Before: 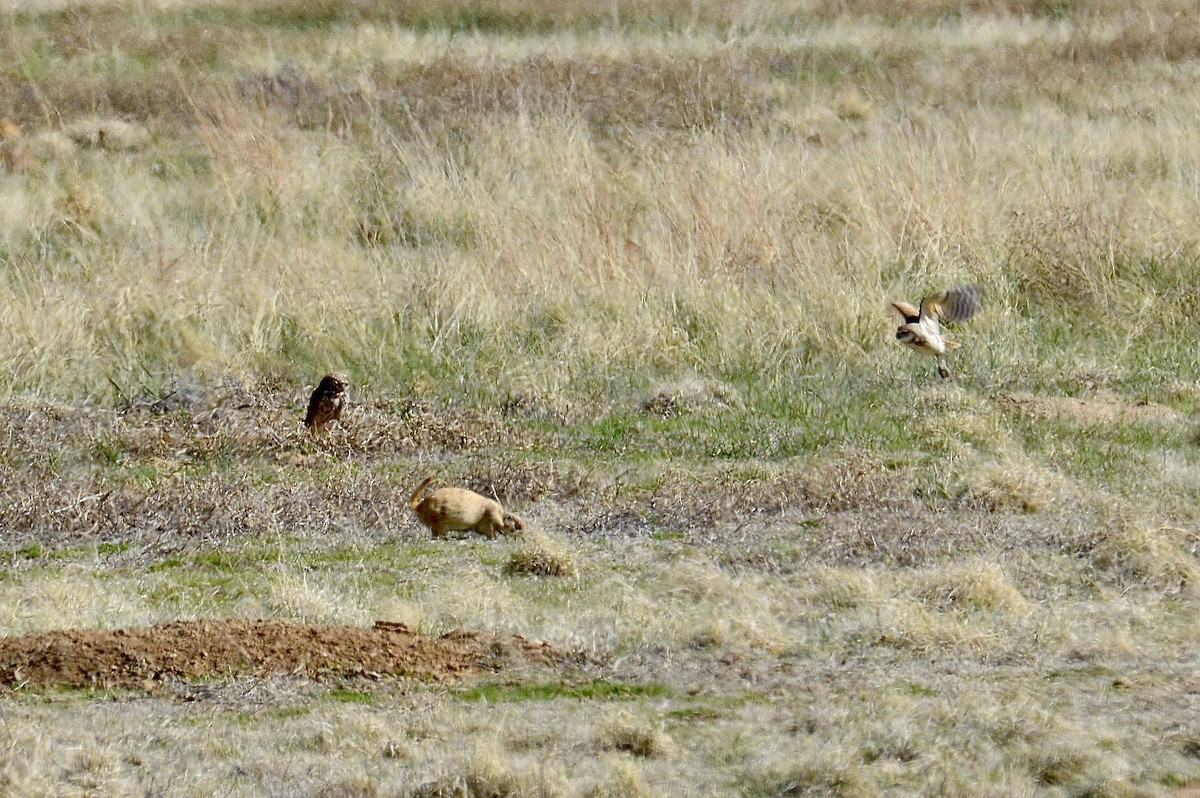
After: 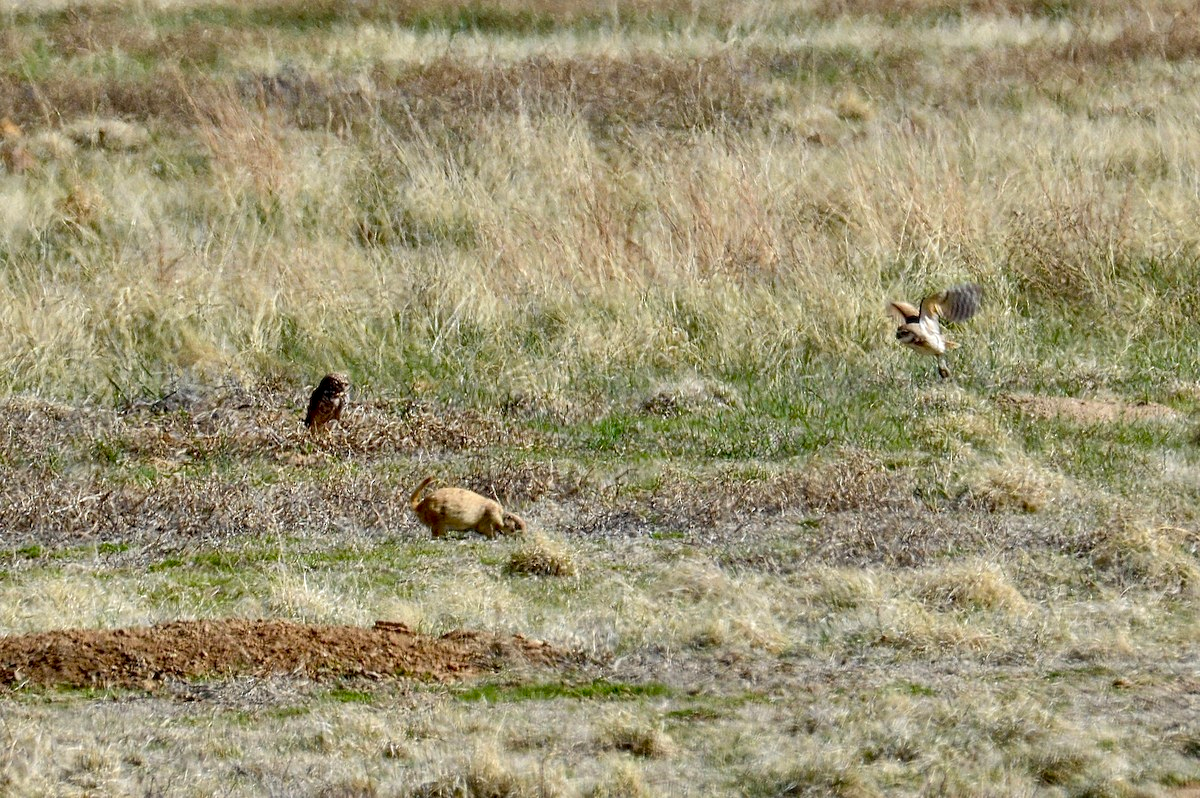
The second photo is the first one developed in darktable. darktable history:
shadows and highlights: shadows color adjustment 97.66%, soften with gaussian
local contrast: detail 130%
